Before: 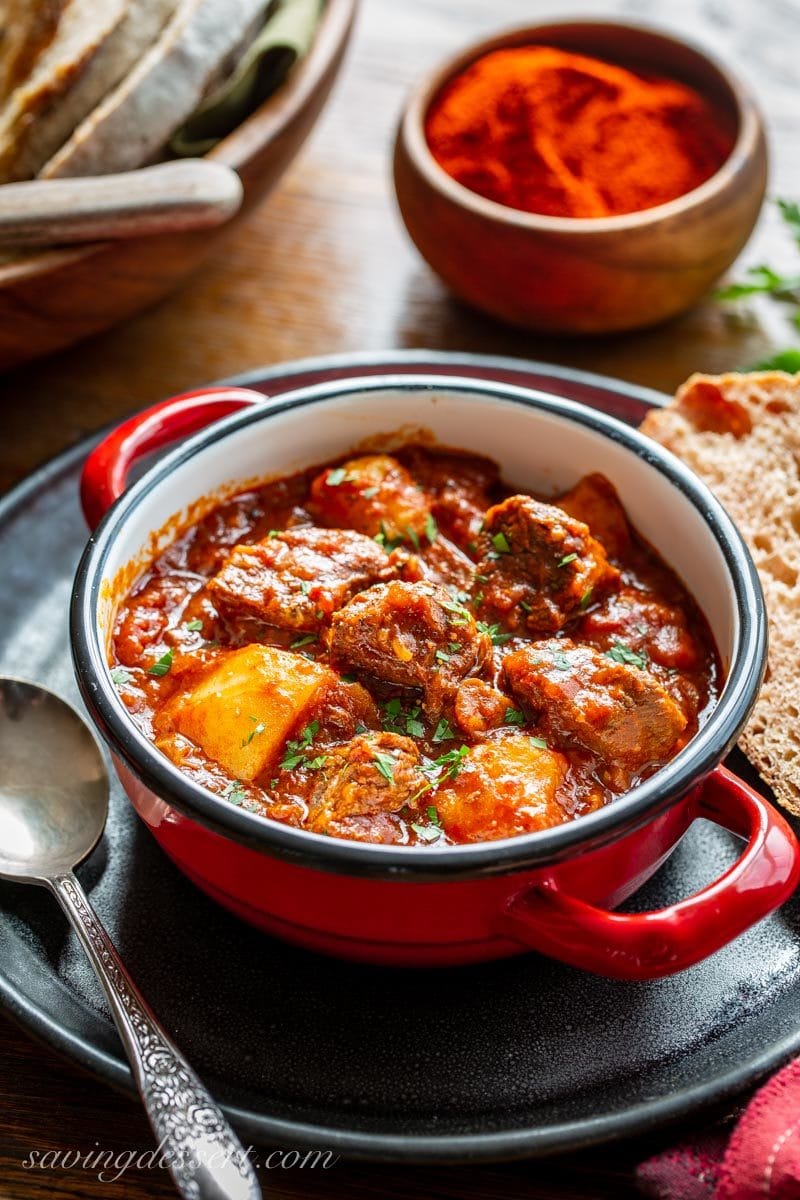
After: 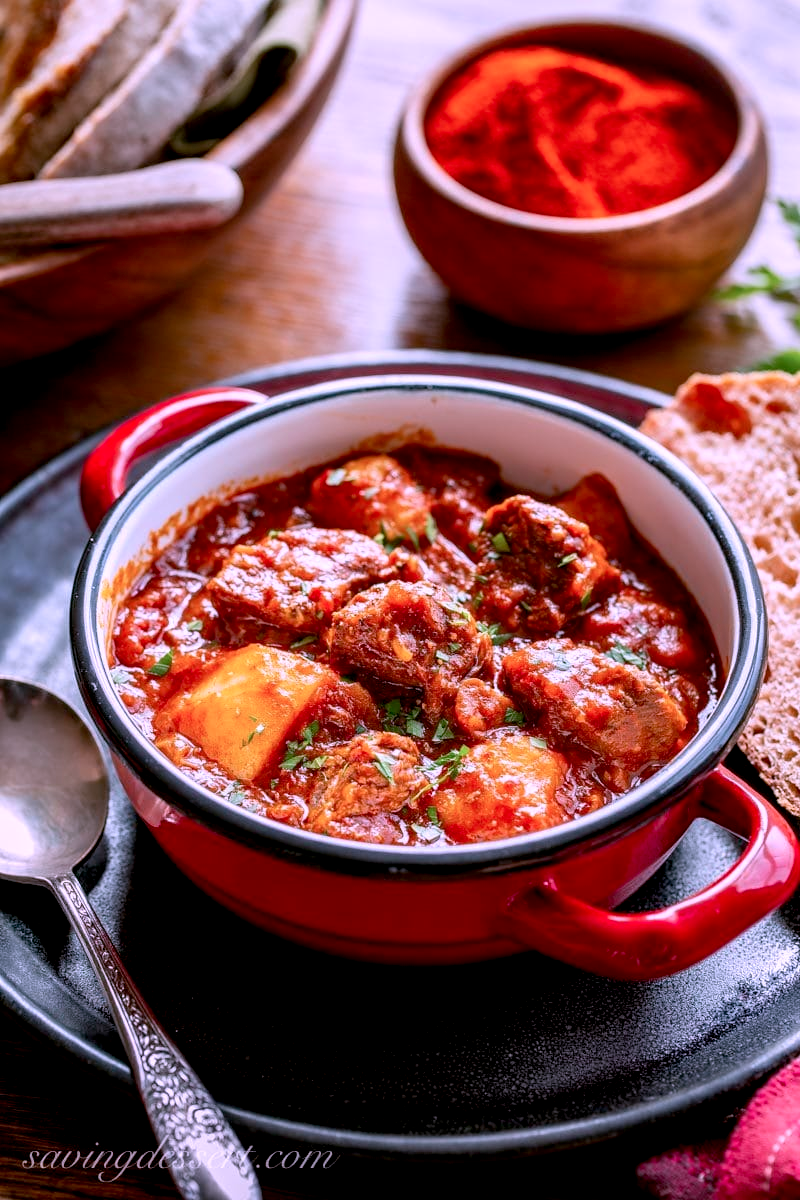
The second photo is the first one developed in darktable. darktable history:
exposure: black level correction 0.009, exposure 0.016 EV, compensate highlight preservation false
color correction: highlights a* 15.17, highlights b* -25.32
